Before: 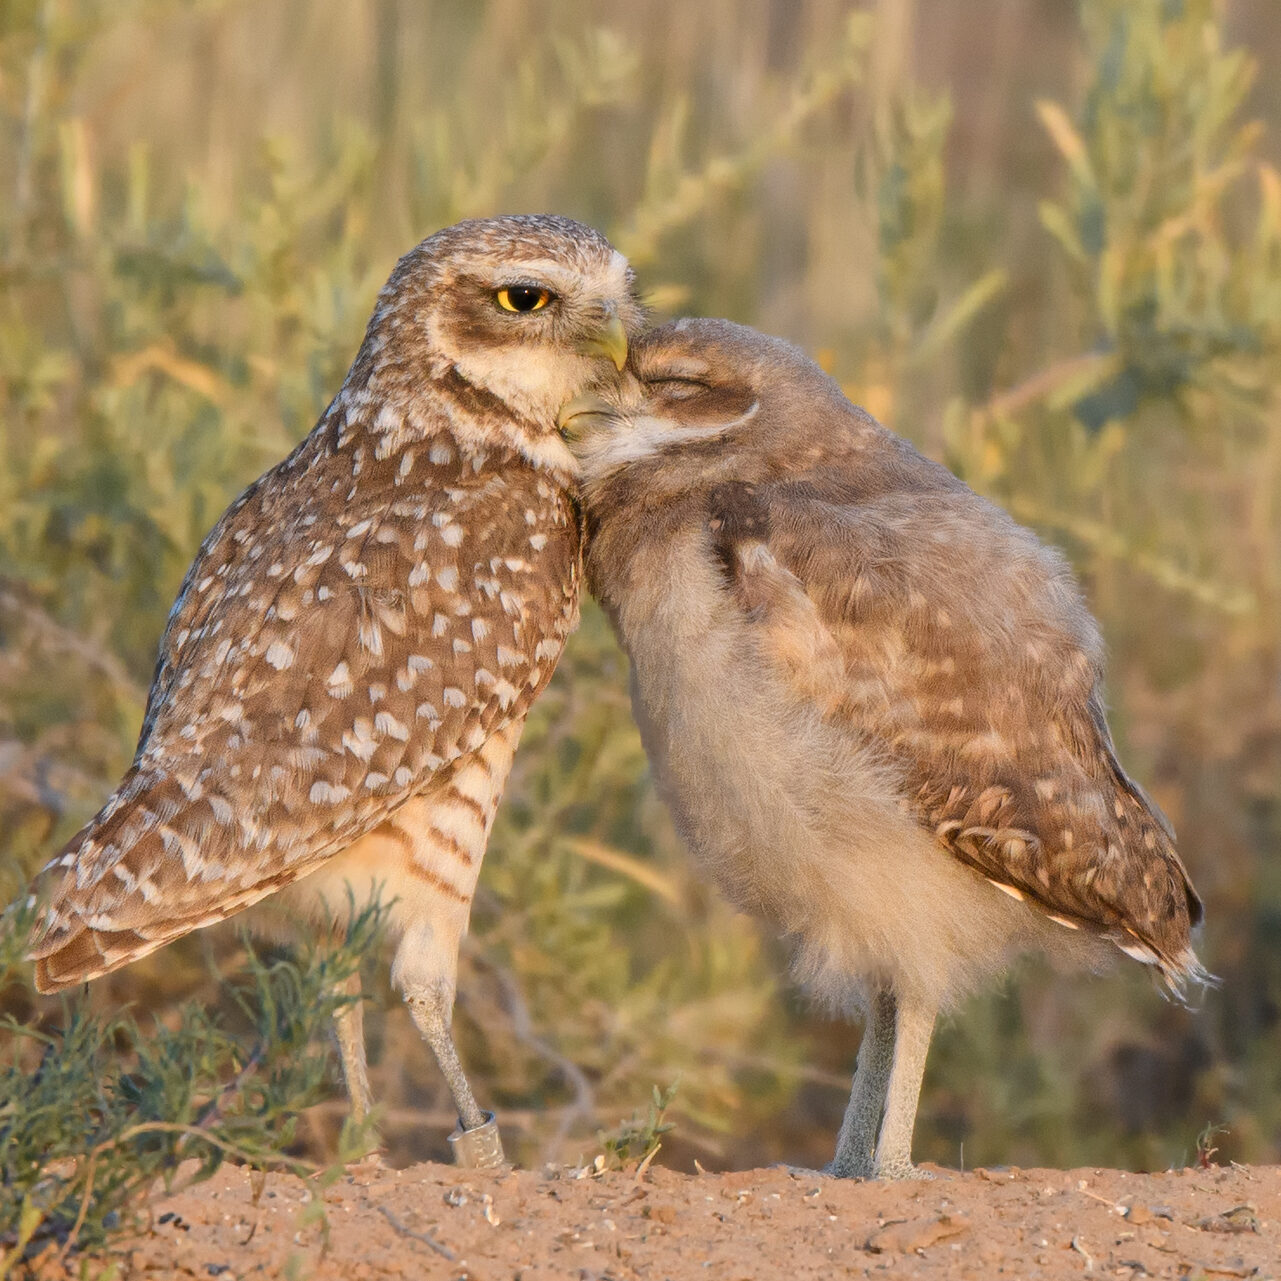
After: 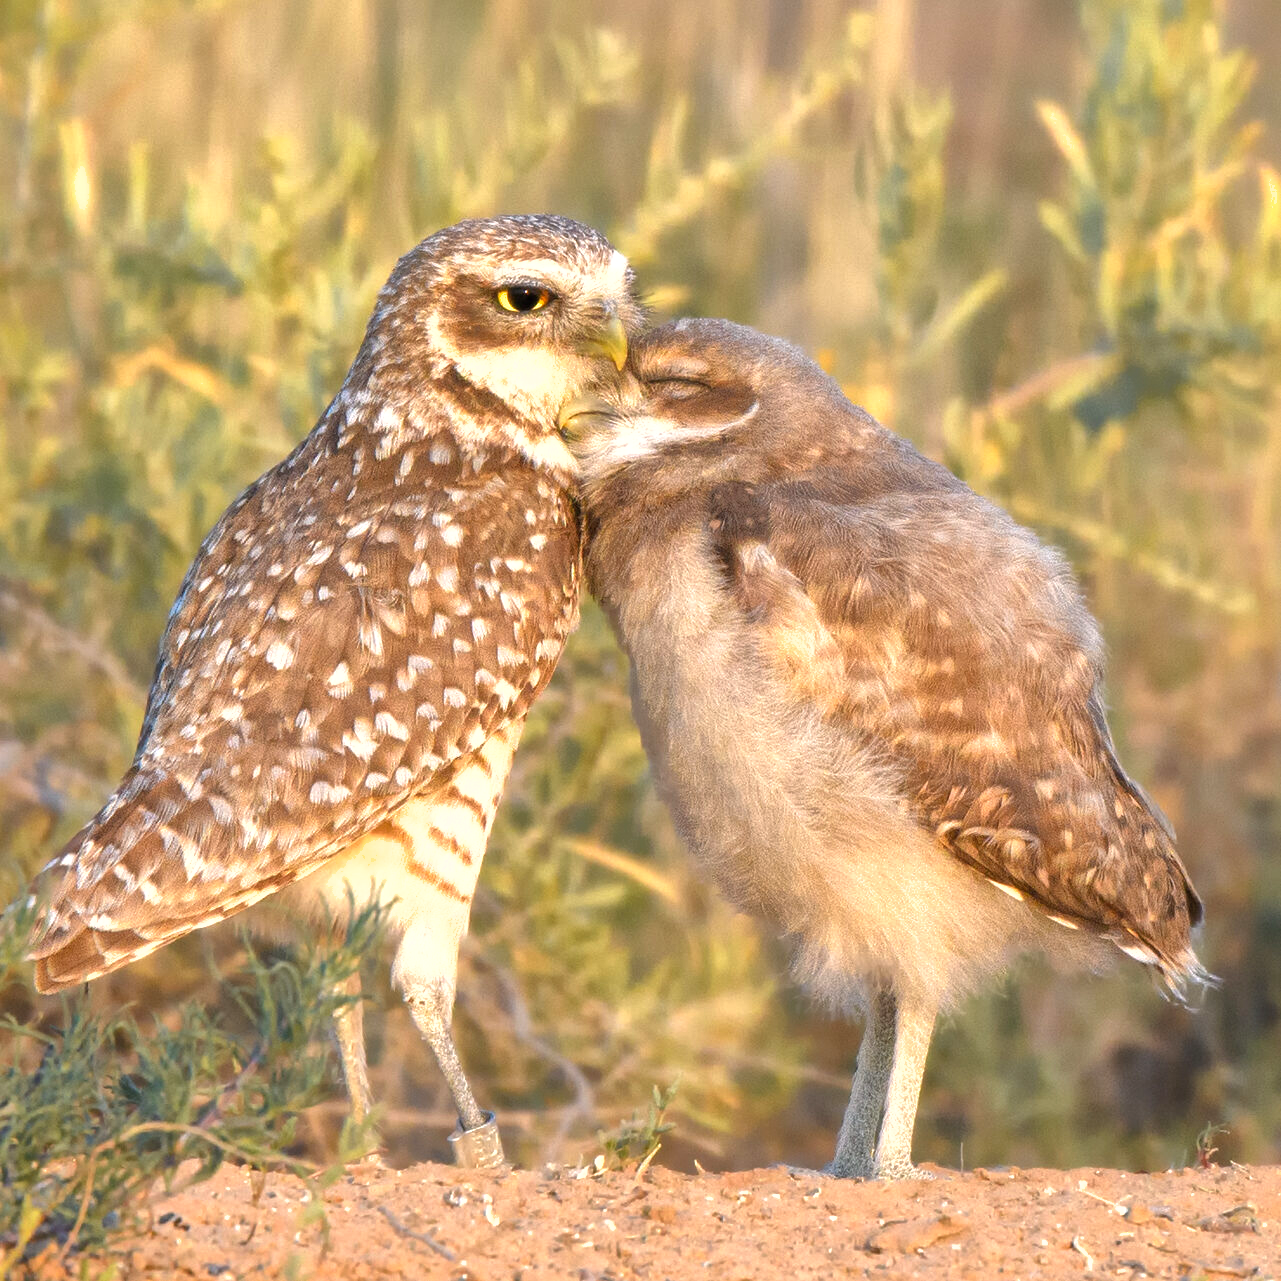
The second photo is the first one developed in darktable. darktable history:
shadows and highlights: on, module defaults
tone equalizer: -8 EV -0.718 EV, -7 EV -0.689 EV, -6 EV -0.637 EV, -5 EV -0.407 EV, -3 EV 0.381 EV, -2 EV 0.6 EV, -1 EV 0.694 EV, +0 EV 0.741 EV, luminance estimator HSV value / RGB max
exposure: exposure 0.196 EV, compensate highlight preservation false
